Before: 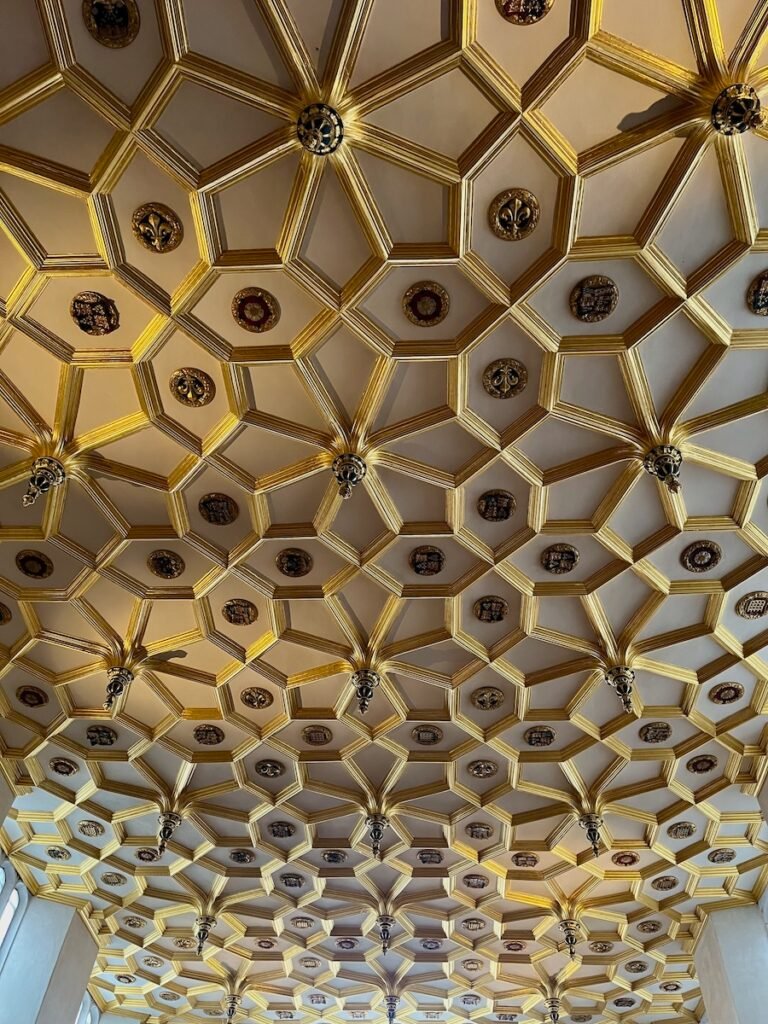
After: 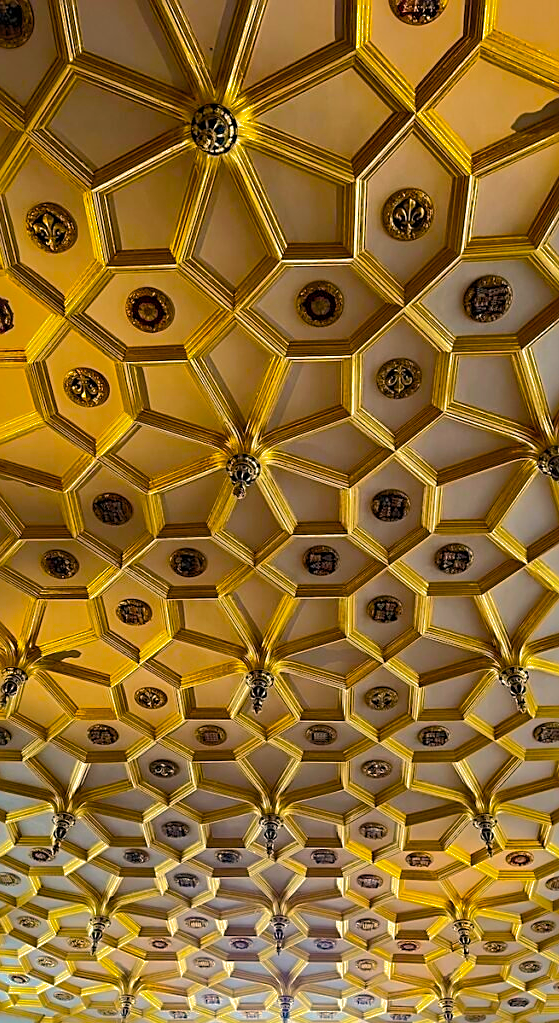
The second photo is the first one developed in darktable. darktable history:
crop: left 13.805%, right 13.315%
shadows and highlights: shadows 39.64, highlights -59.68
color balance rgb: highlights gain › chroma 3.098%, highlights gain › hue 60.2°, perceptual saturation grading › global saturation 37.165%, perceptual saturation grading › shadows 34.694%, perceptual brilliance grading › highlights 7.598%, perceptual brilliance grading › mid-tones 4.414%, perceptual brilliance grading › shadows 1.237%, global vibrance 20%
sharpen: on, module defaults
